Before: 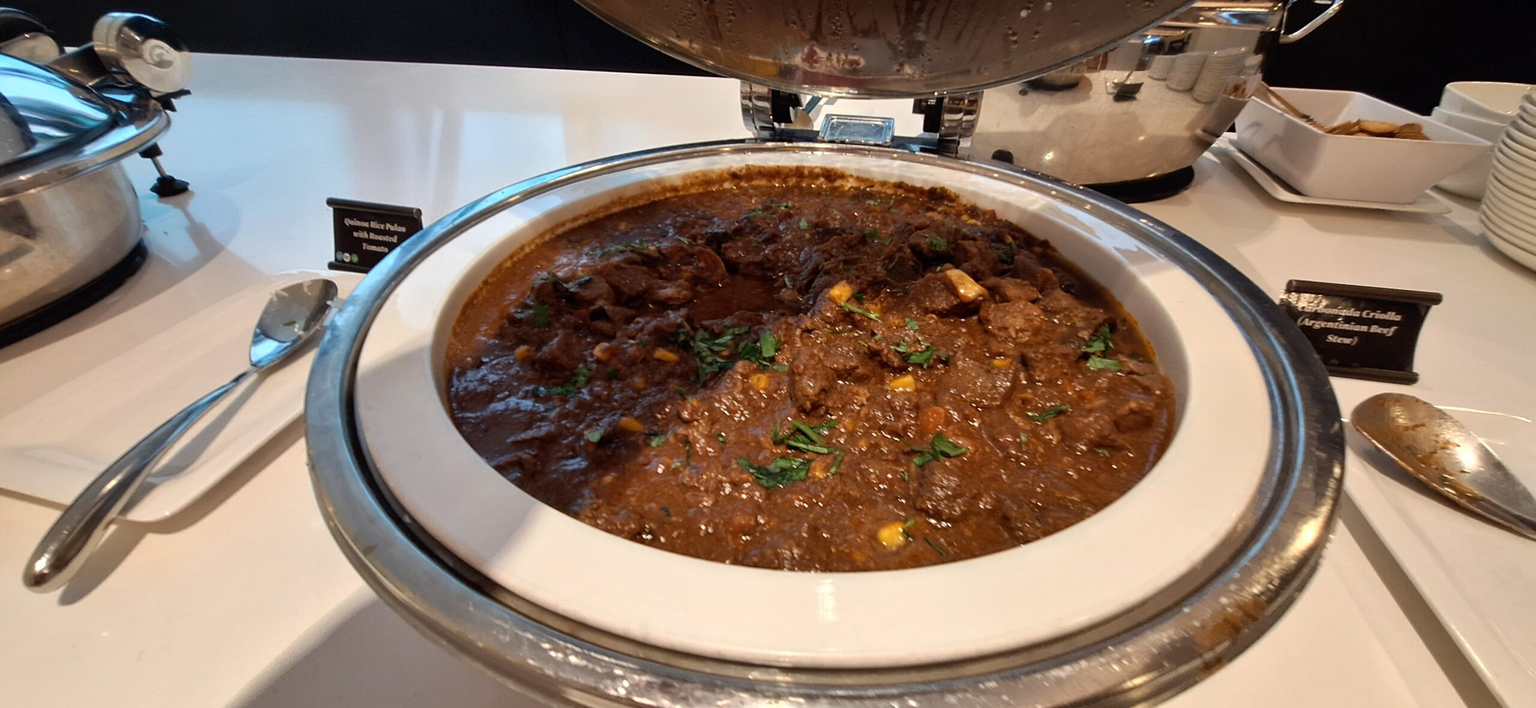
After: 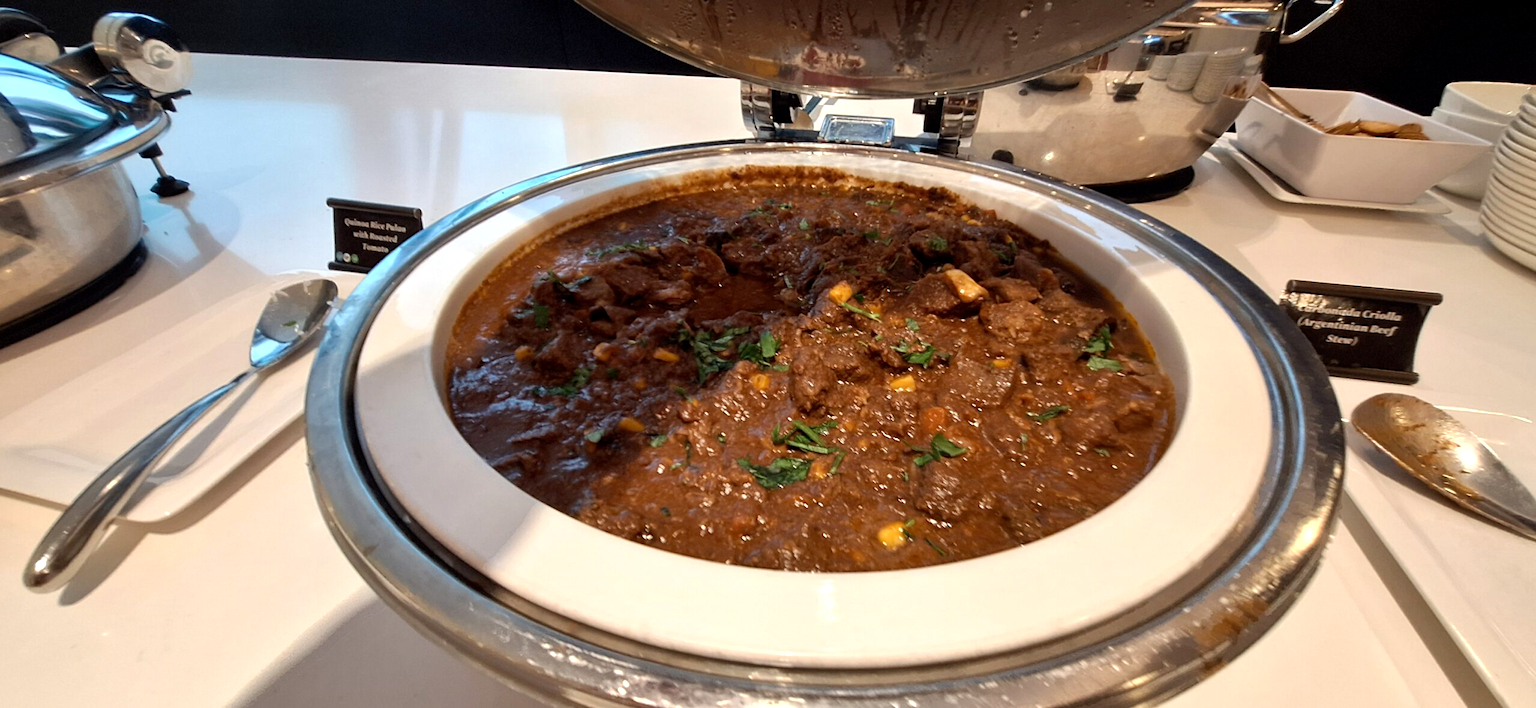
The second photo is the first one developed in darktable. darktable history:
exposure: black level correction 0.001, exposure 0.298 EV, compensate highlight preservation false
